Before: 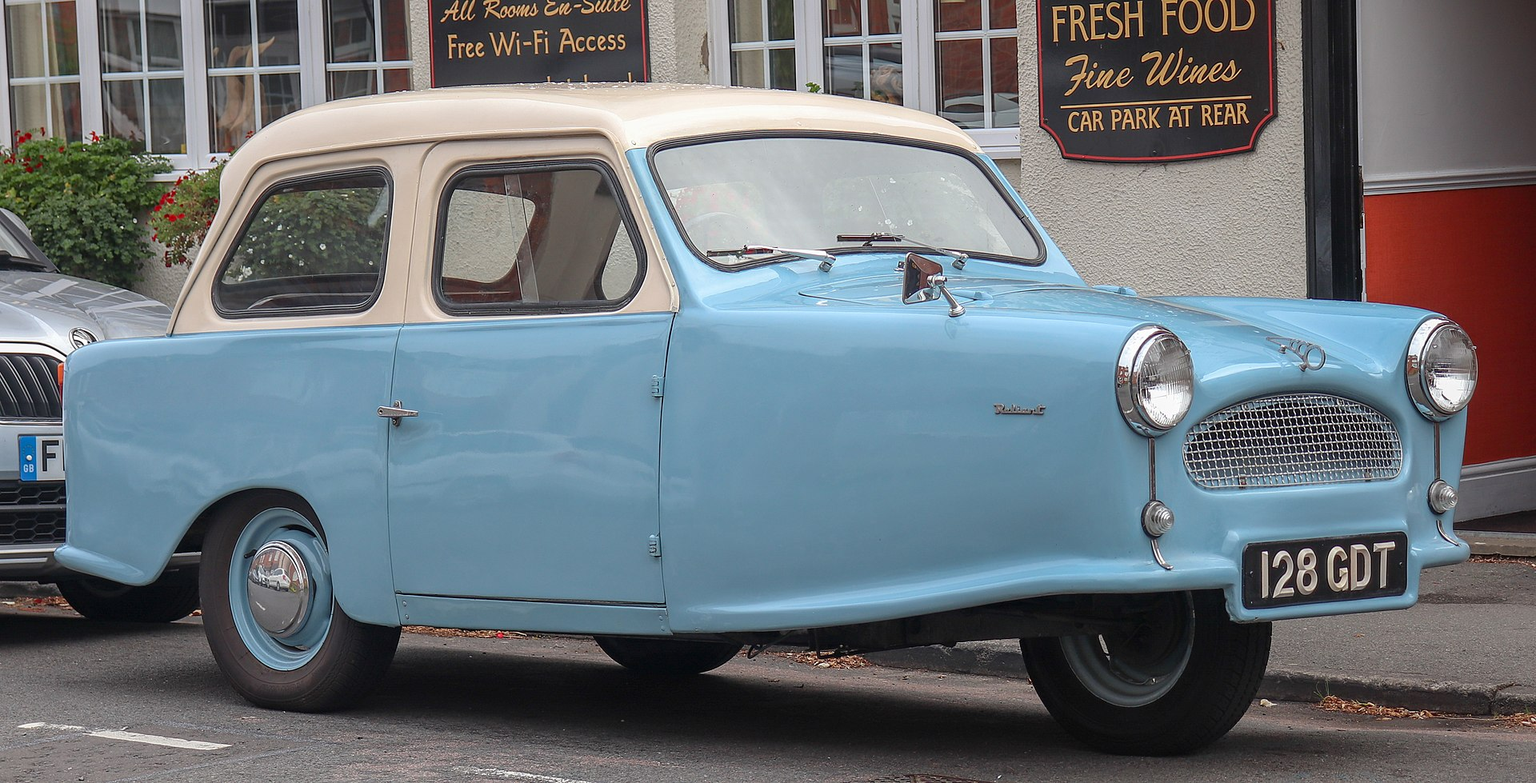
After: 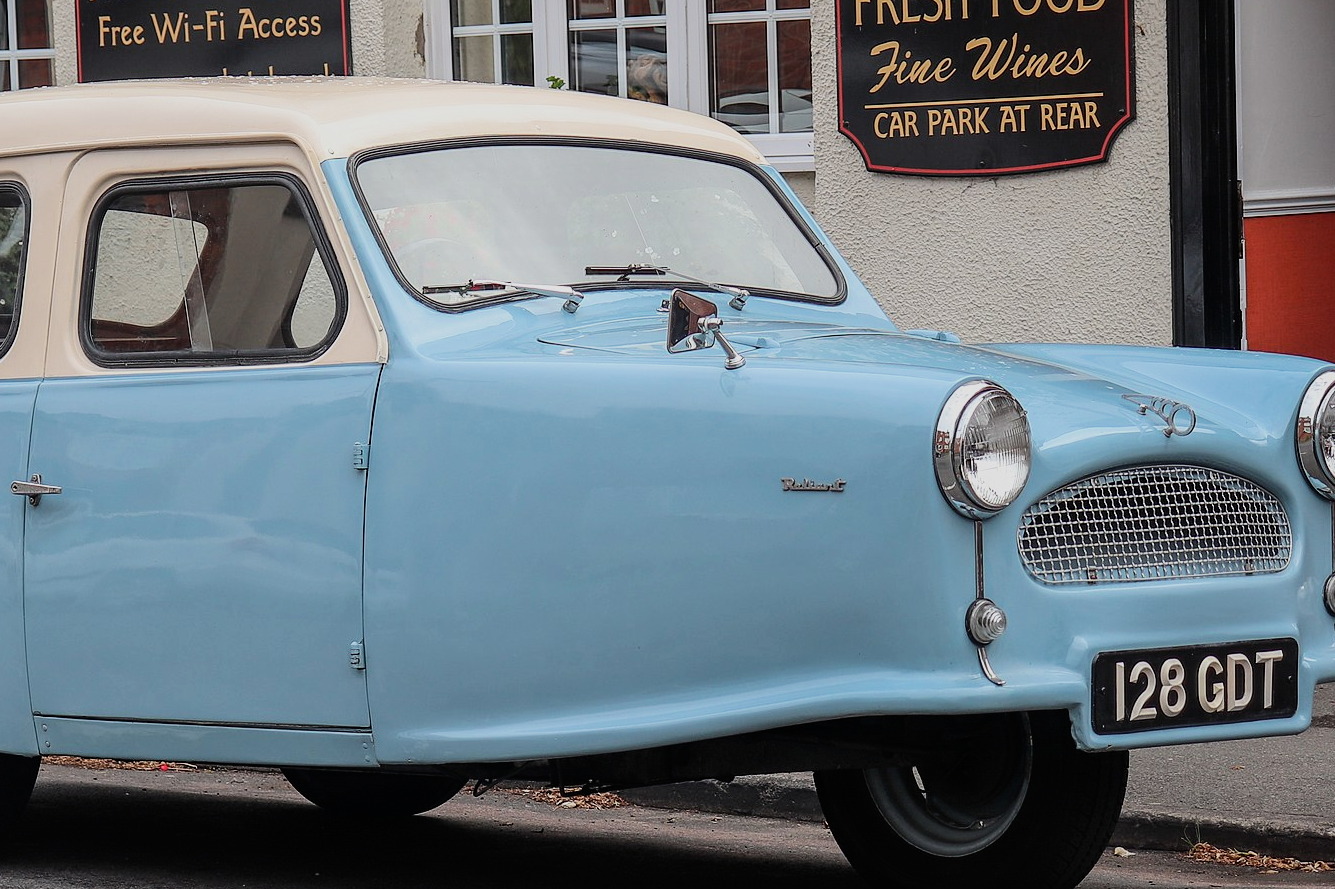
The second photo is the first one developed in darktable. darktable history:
crop and rotate: left 24.034%, top 2.838%, right 6.406%, bottom 6.299%
filmic rgb: black relative exposure -7.5 EV, white relative exposure 5 EV, hardness 3.31, contrast 1.3, contrast in shadows safe
